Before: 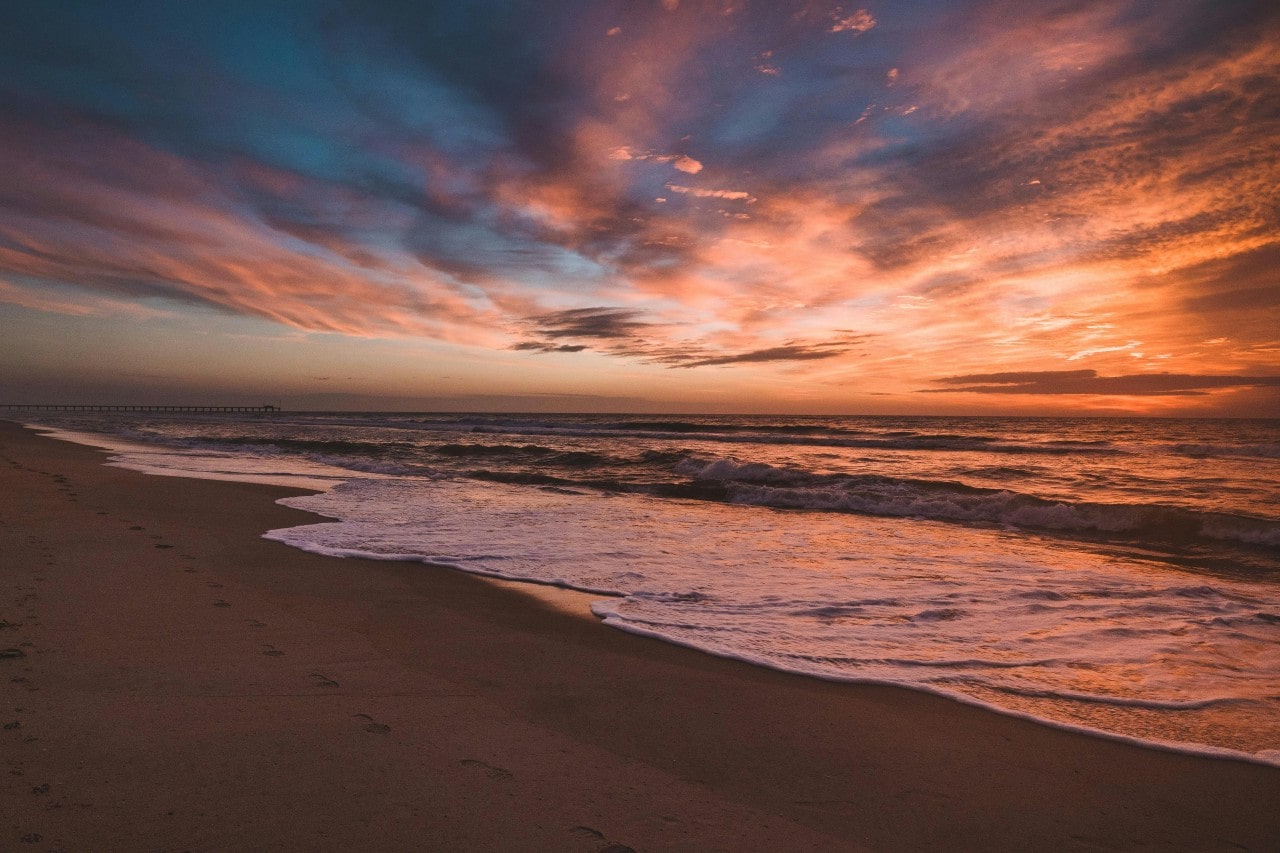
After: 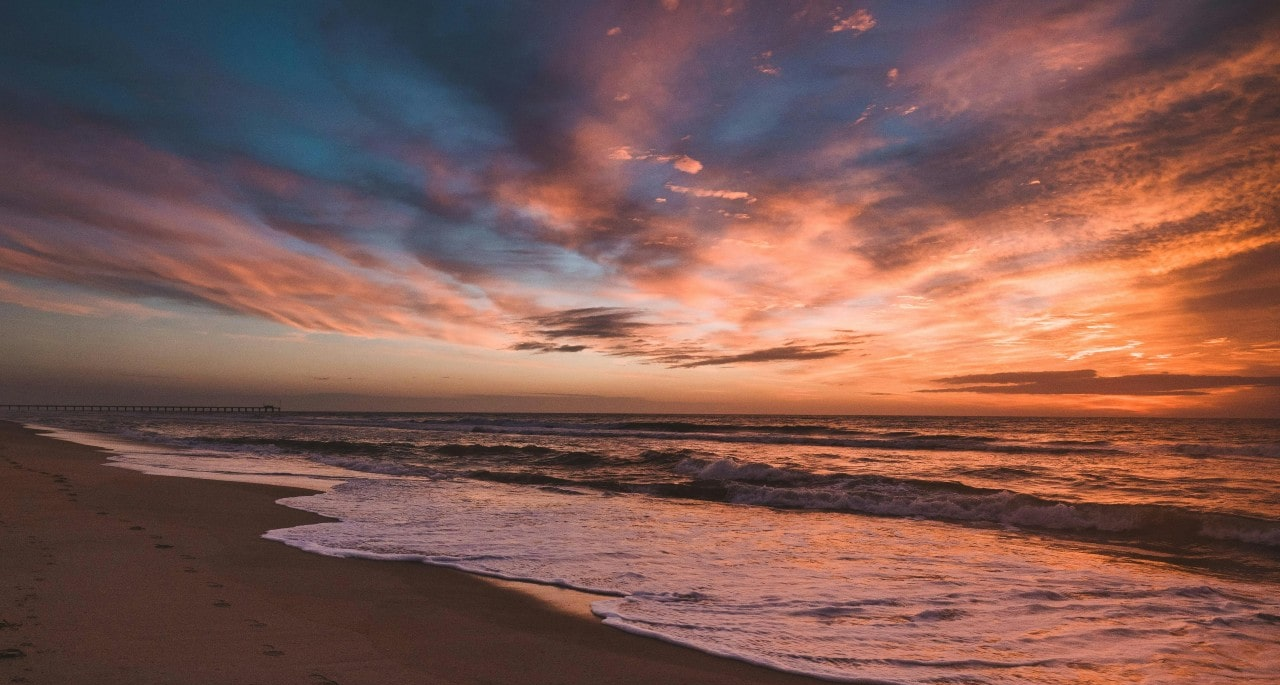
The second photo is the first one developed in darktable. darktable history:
crop: bottom 19.644%
bloom: size 9%, threshold 100%, strength 7%
